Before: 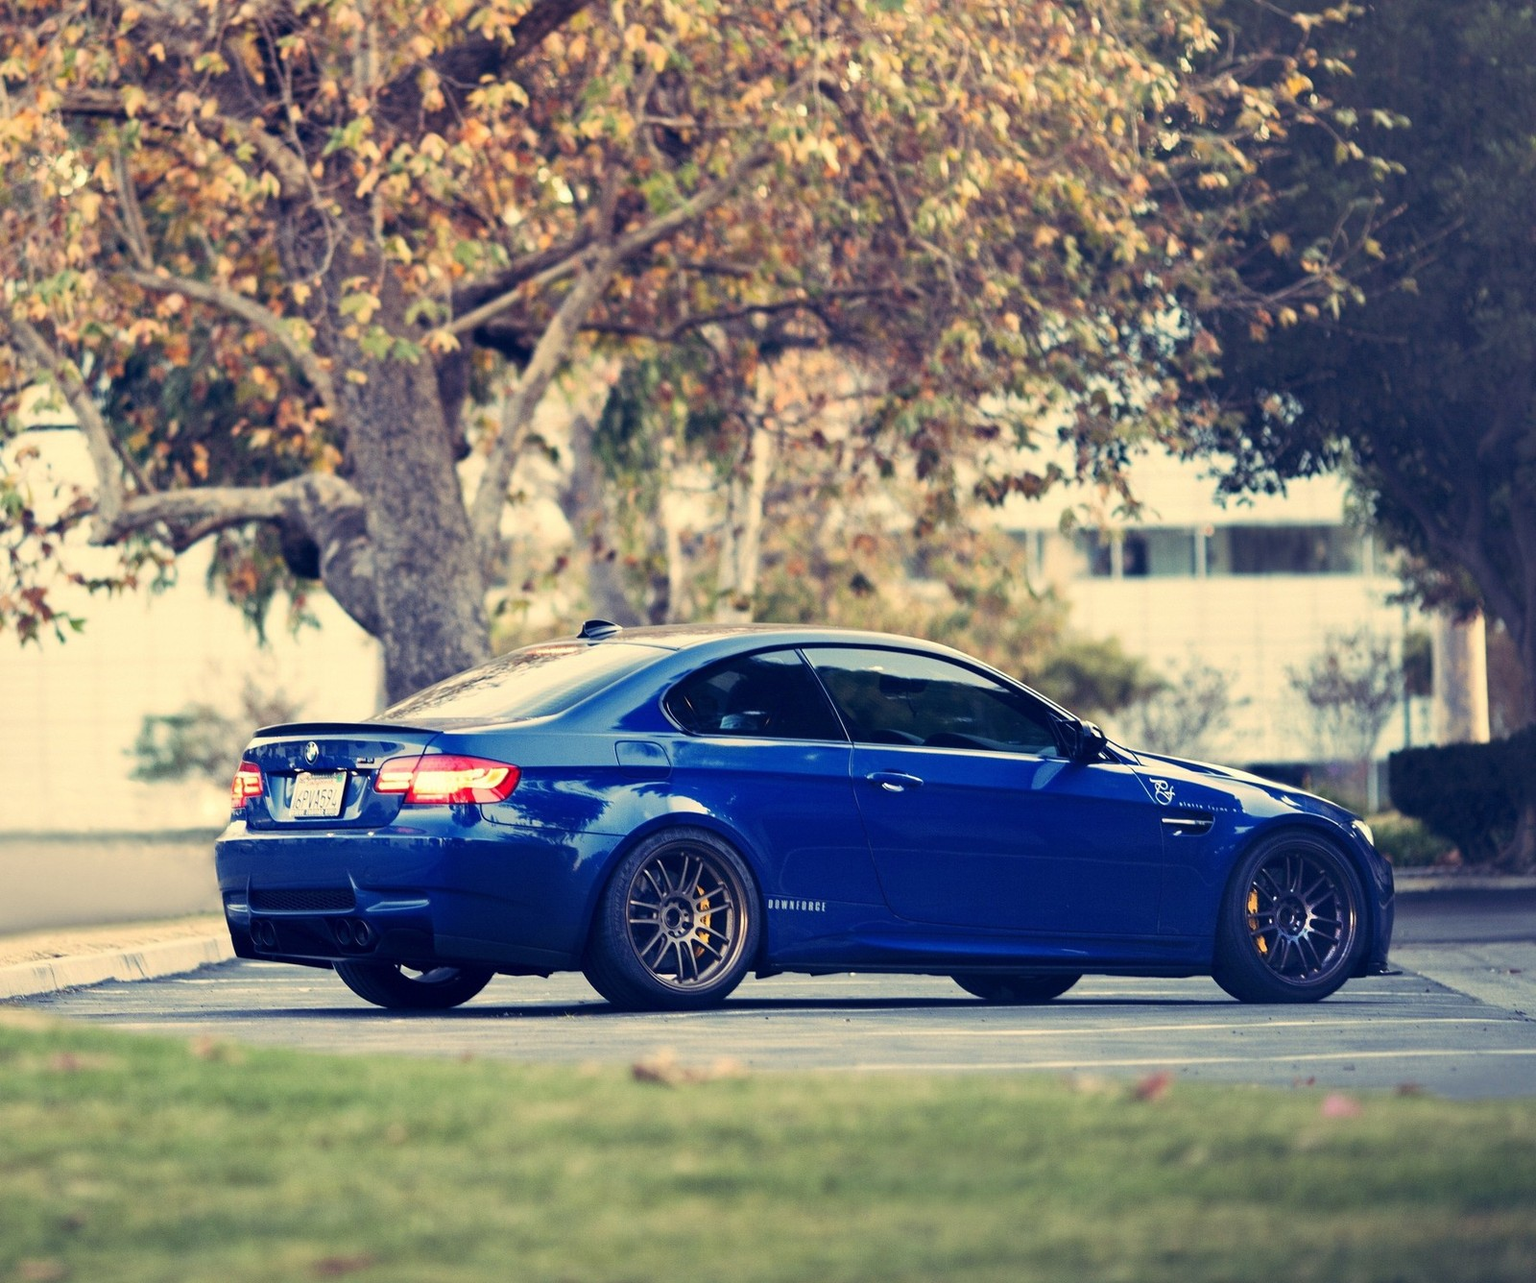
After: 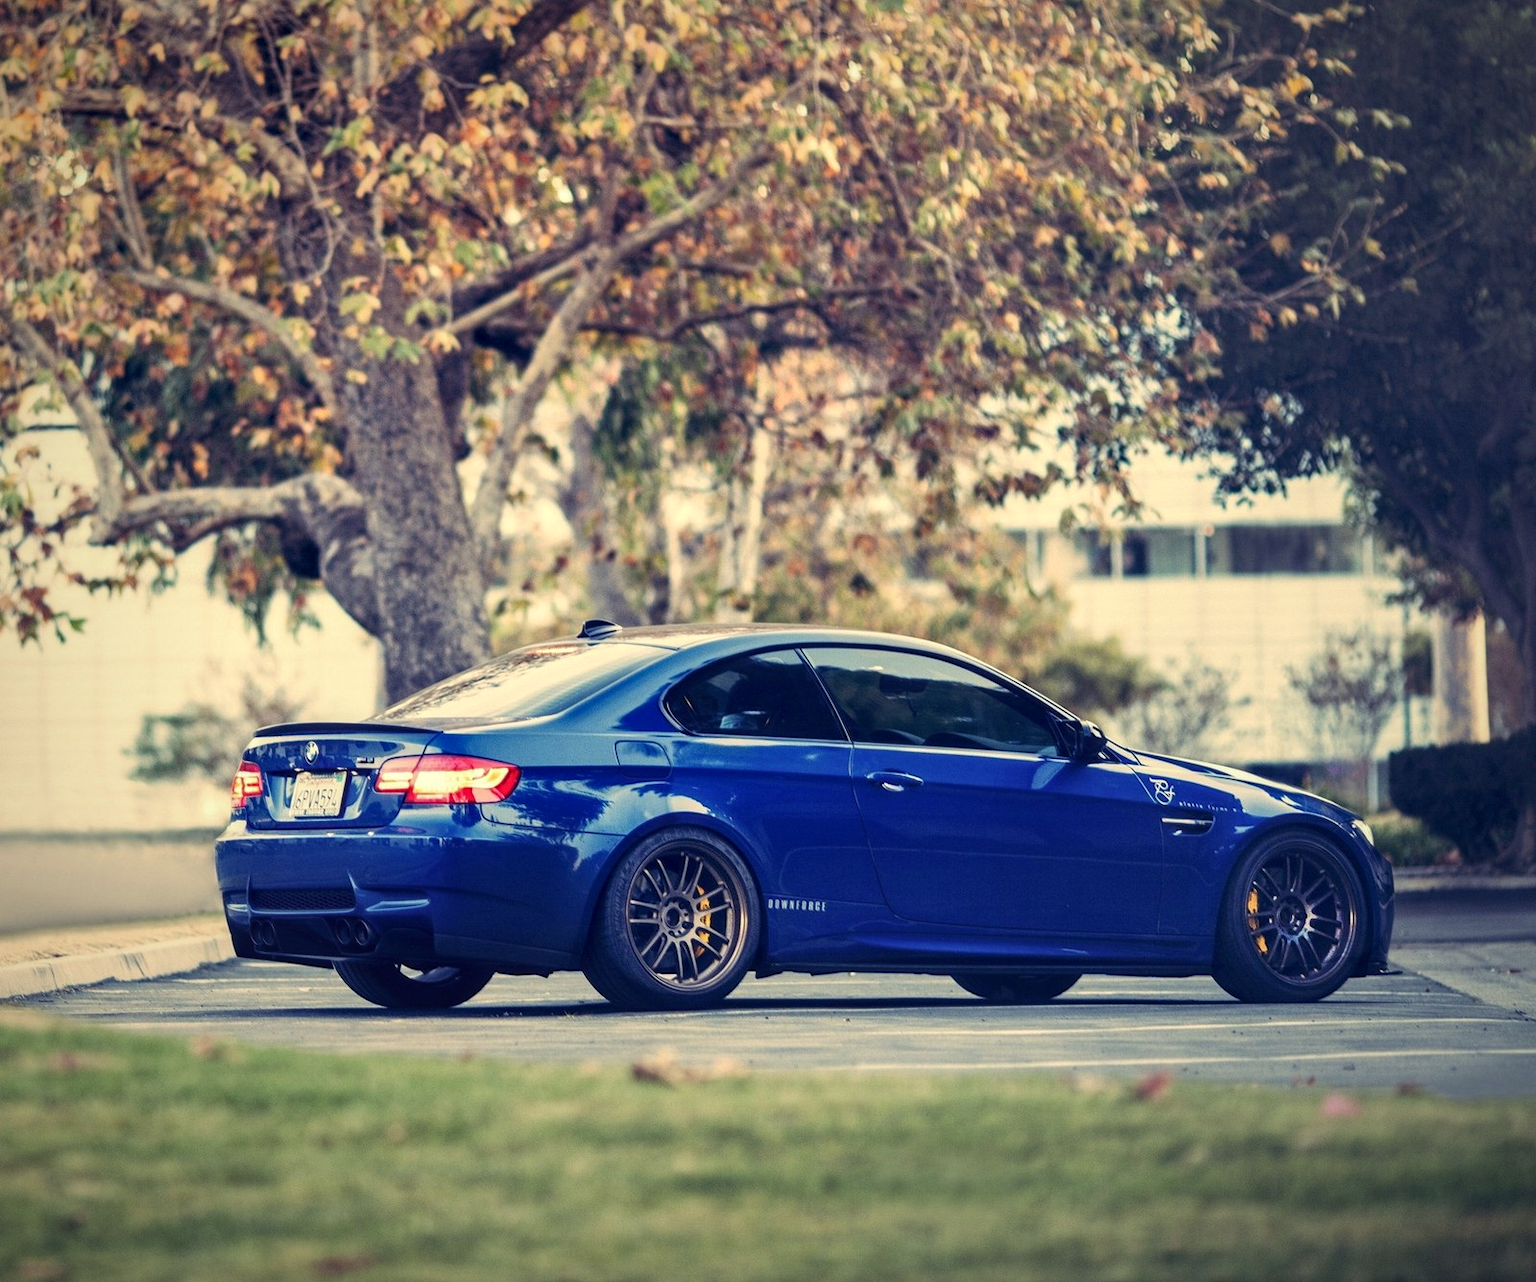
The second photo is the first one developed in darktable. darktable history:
vignetting: fall-off start 67.9%, fall-off radius 67.74%, saturation -0.003, automatic ratio true
local contrast: on, module defaults
